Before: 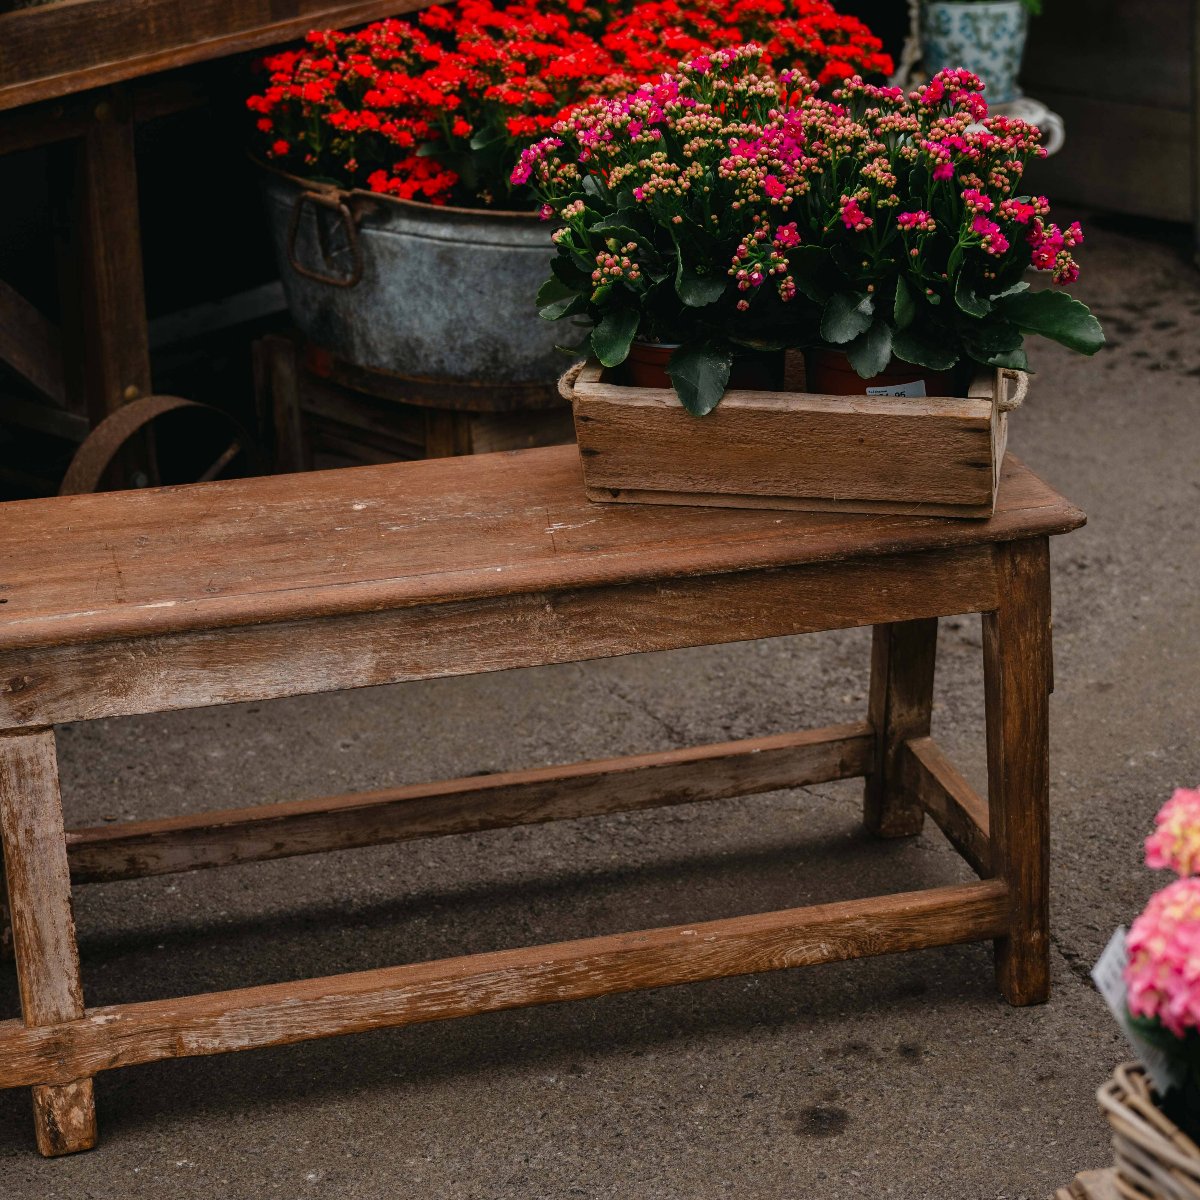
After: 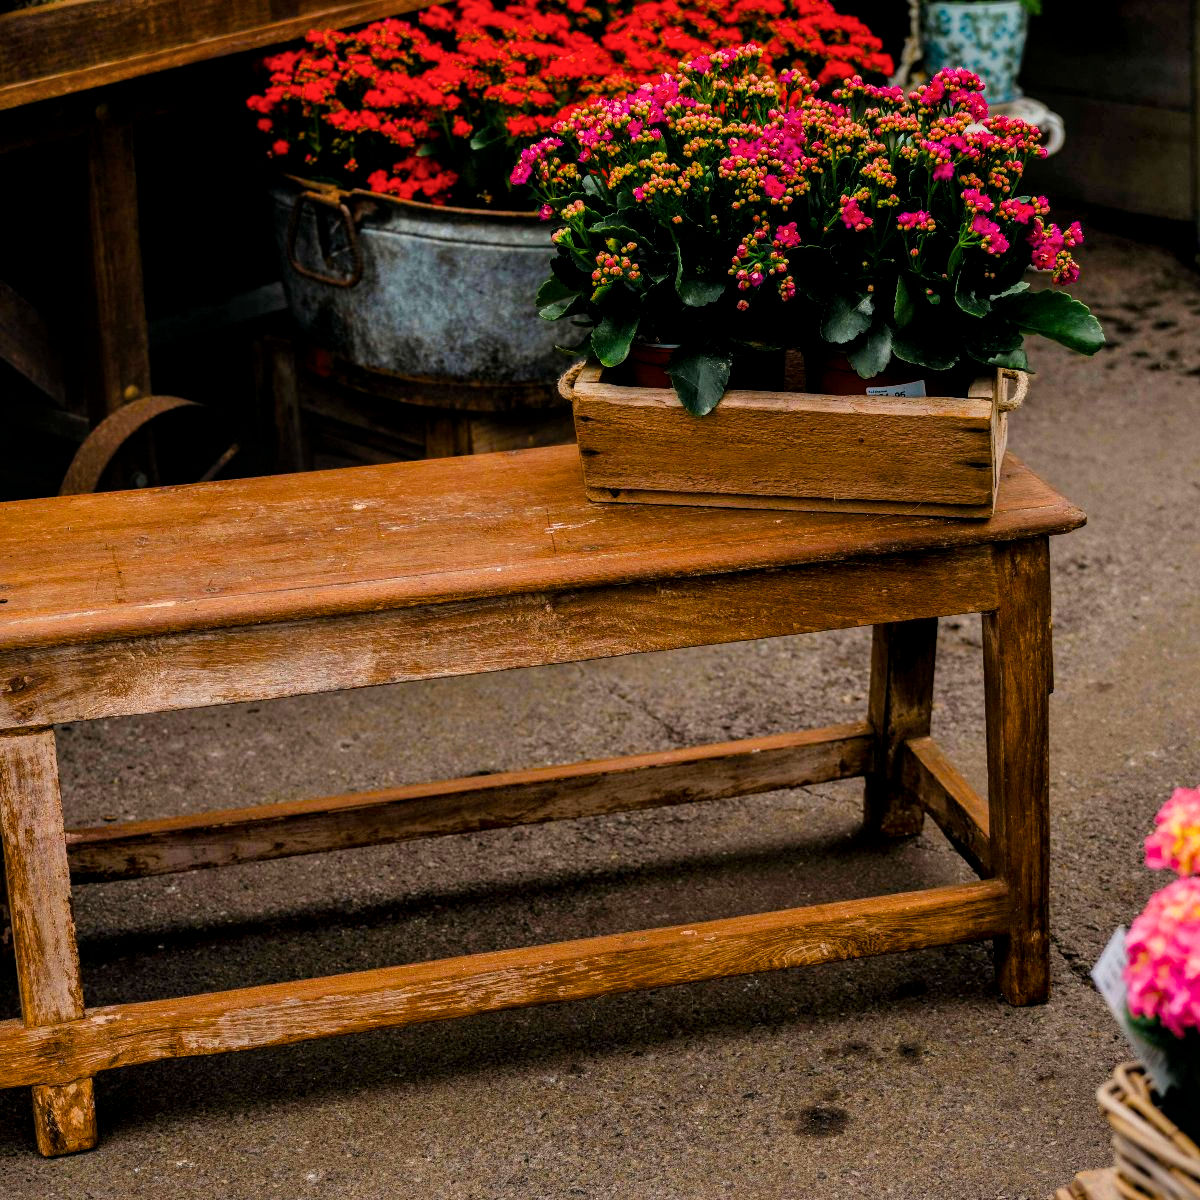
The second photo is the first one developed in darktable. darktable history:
filmic rgb: black relative exposure -7.65 EV, white relative exposure 4.56 EV, hardness 3.61, color science v6 (2022)
local contrast: on, module defaults
tone equalizer: on, module defaults
color balance rgb: linear chroma grading › global chroma 20%, perceptual saturation grading › global saturation 25%, perceptual brilliance grading › global brilliance 20%, global vibrance 20%
